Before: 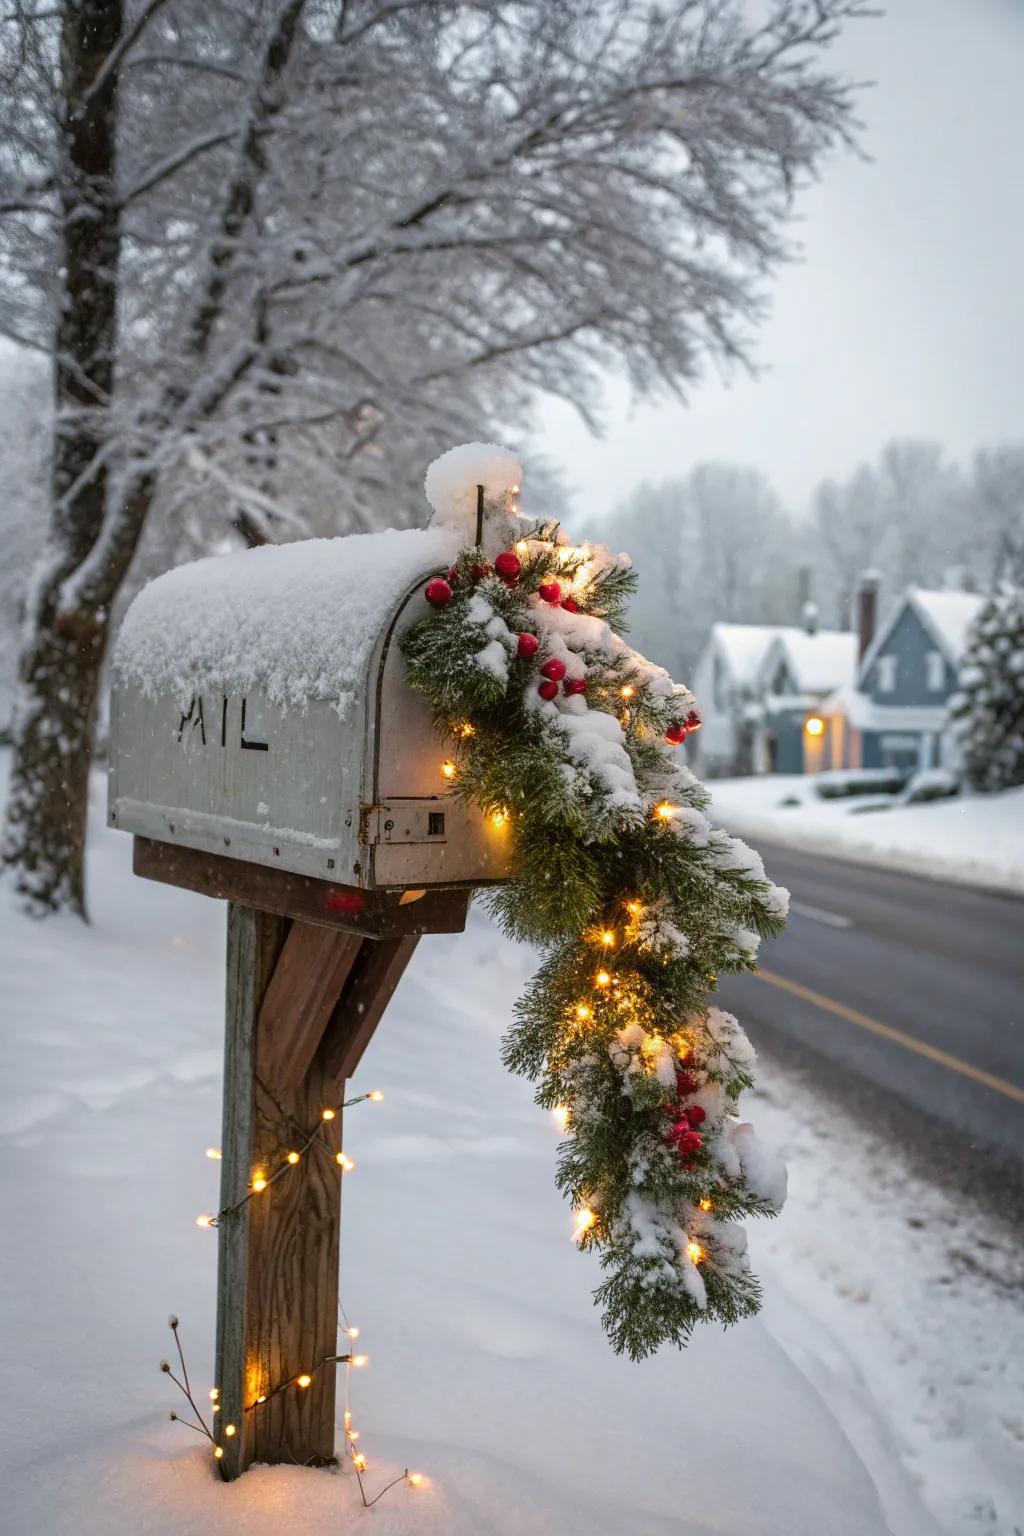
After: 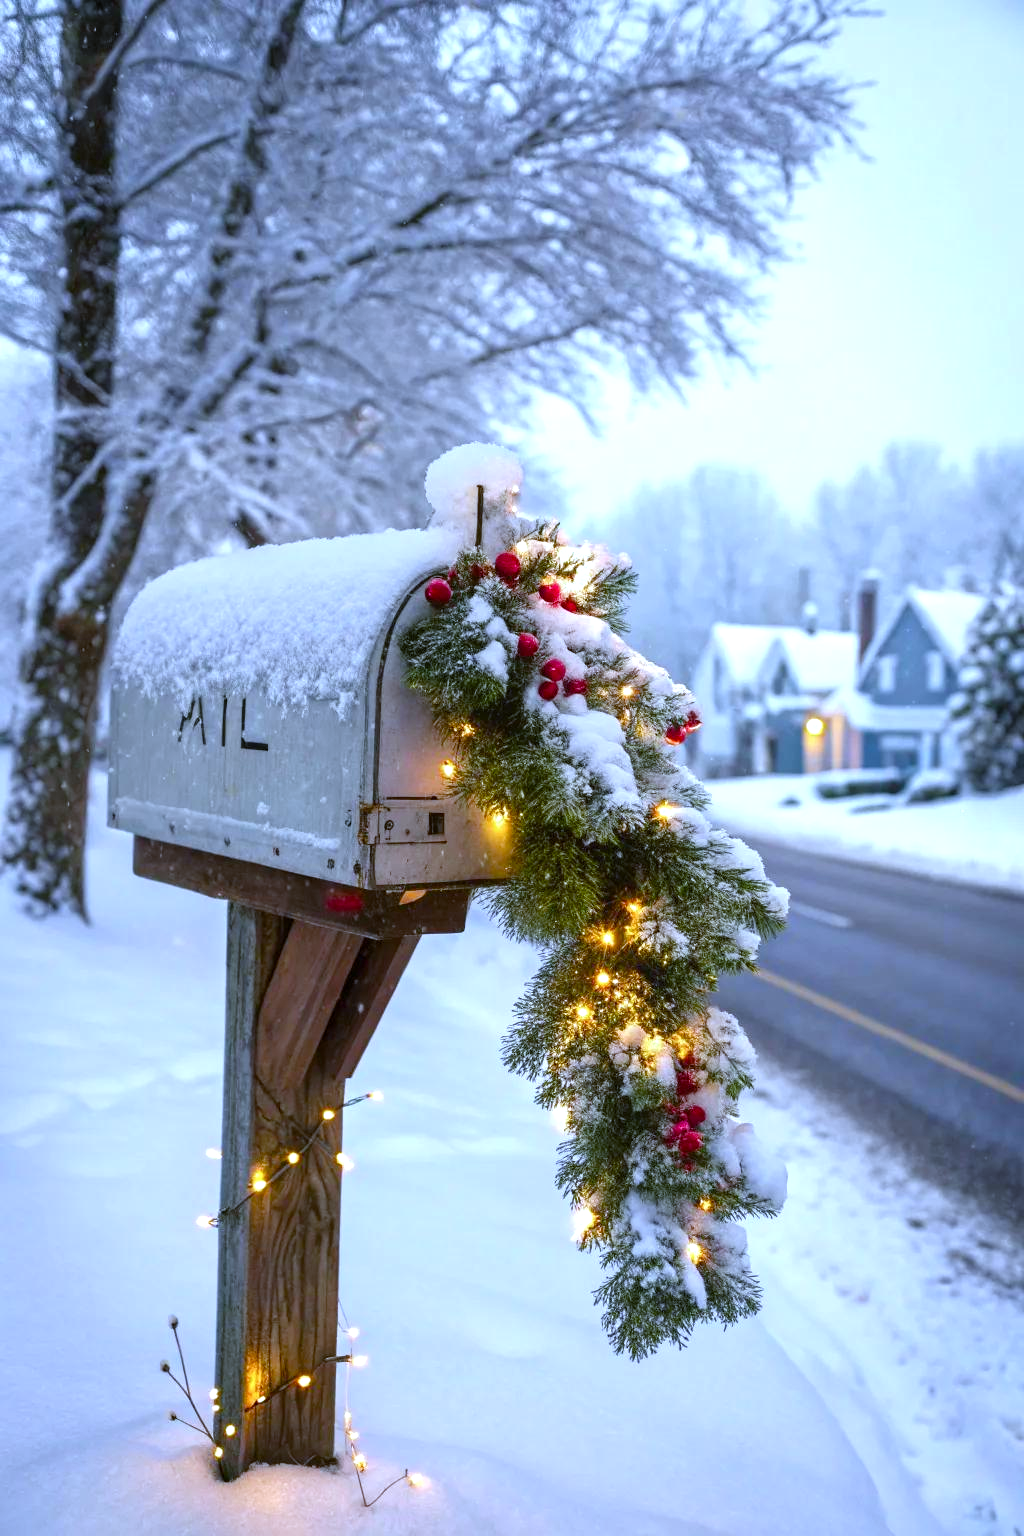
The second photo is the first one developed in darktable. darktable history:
white balance: red 0.871, blue 1.249
exposure: exposure 0.6 EV, compensate highlight preservation false
color balance rgb: perceptual saturation grading › global saturation 20%, perceptual saturation grading › highlights -25%, perceptual saturation grading › shadows 25%
